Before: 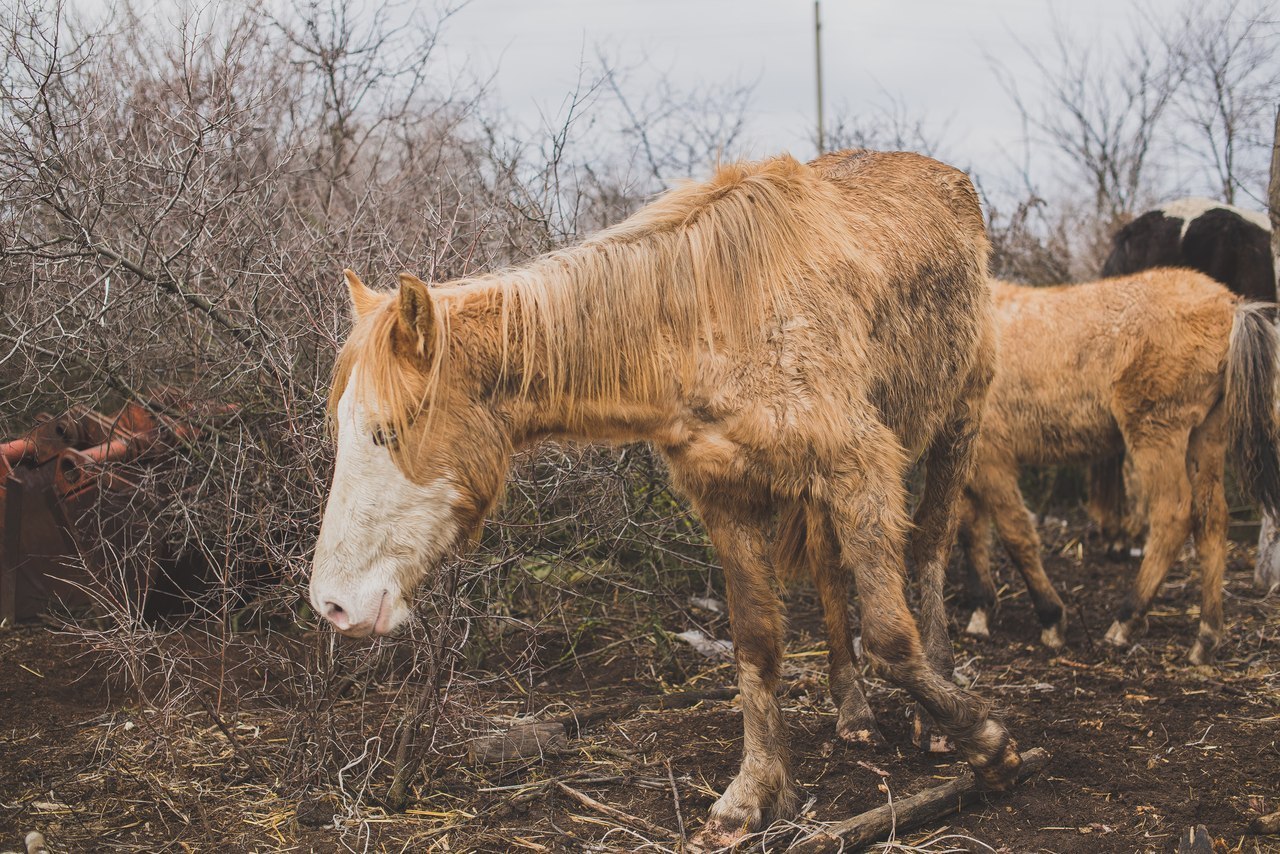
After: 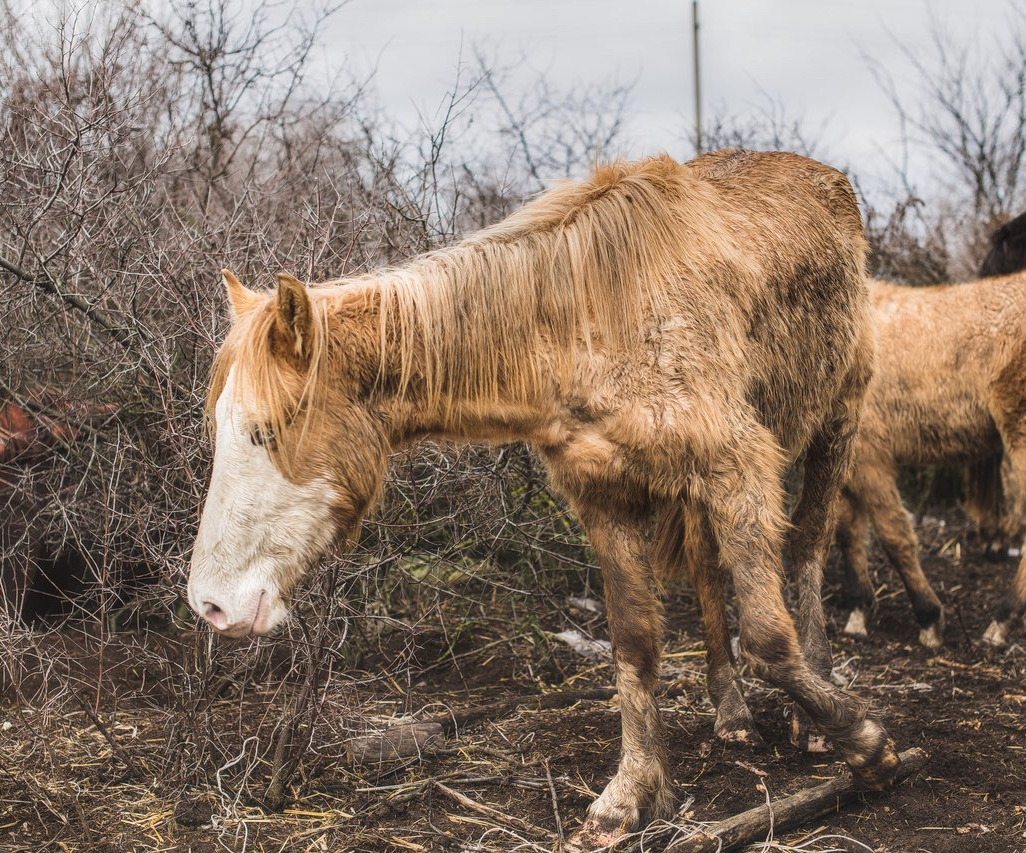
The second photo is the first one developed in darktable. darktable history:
crop and rotate: left 9.543%, right 10.258%
contrast equalizer: y [[0.579, 0.58, 0.505, 0.5, 0.5, 0.5], [0.5 ×6], [0.5 ×6], [0 ×6], [0 ×6]]
local contrast: detail 130%
